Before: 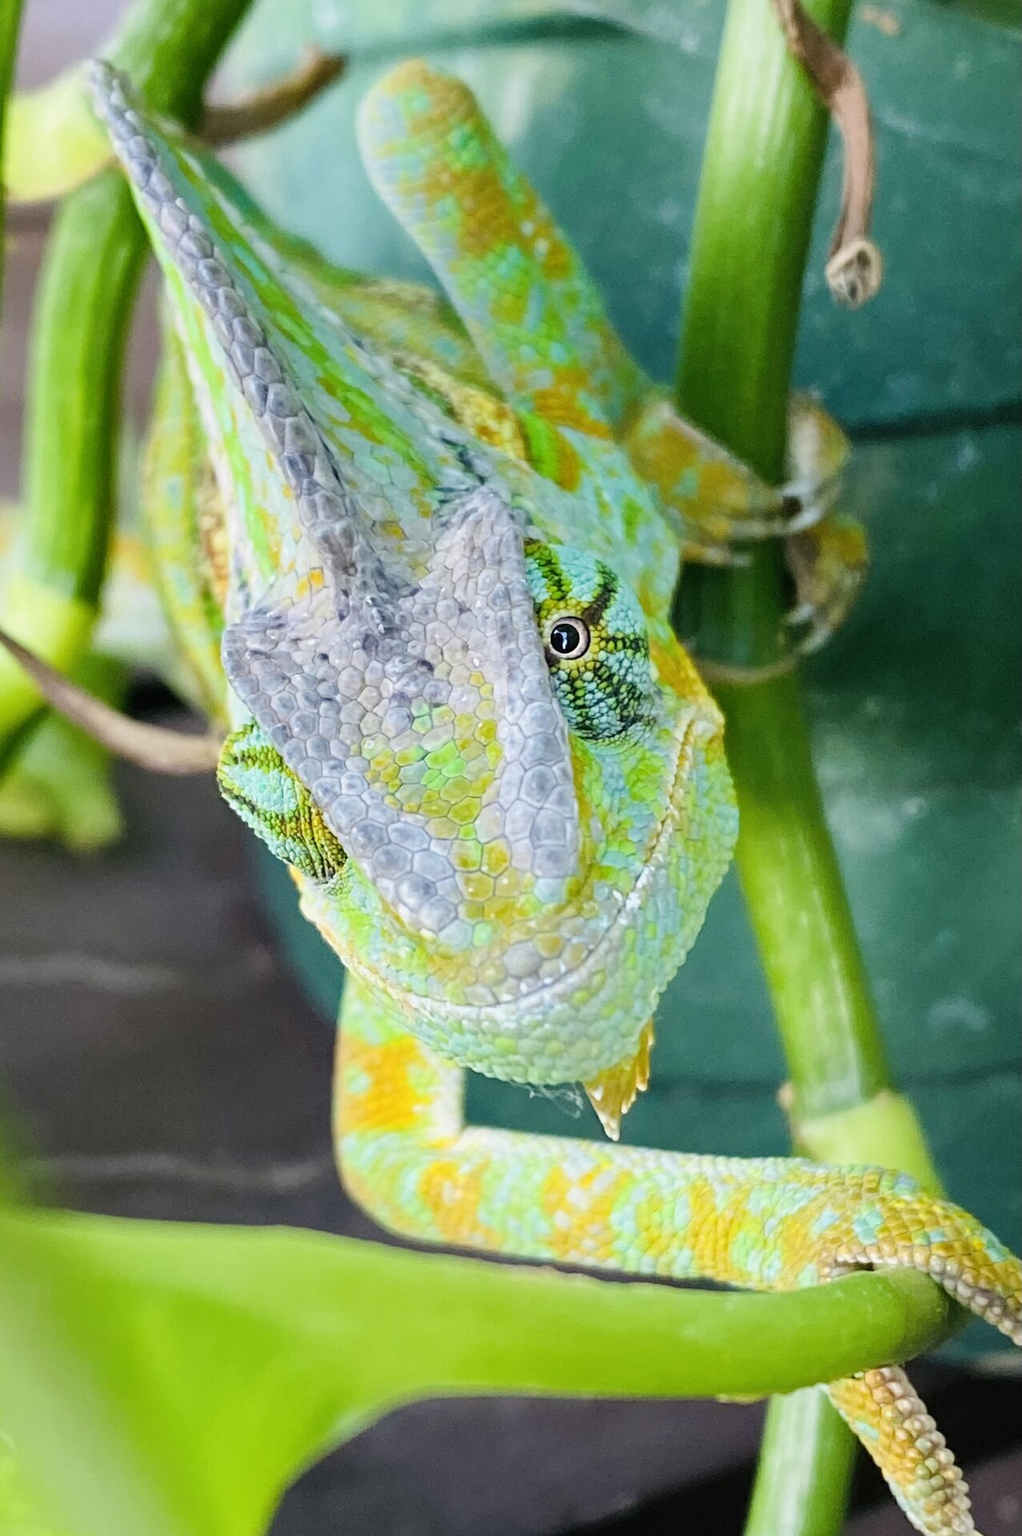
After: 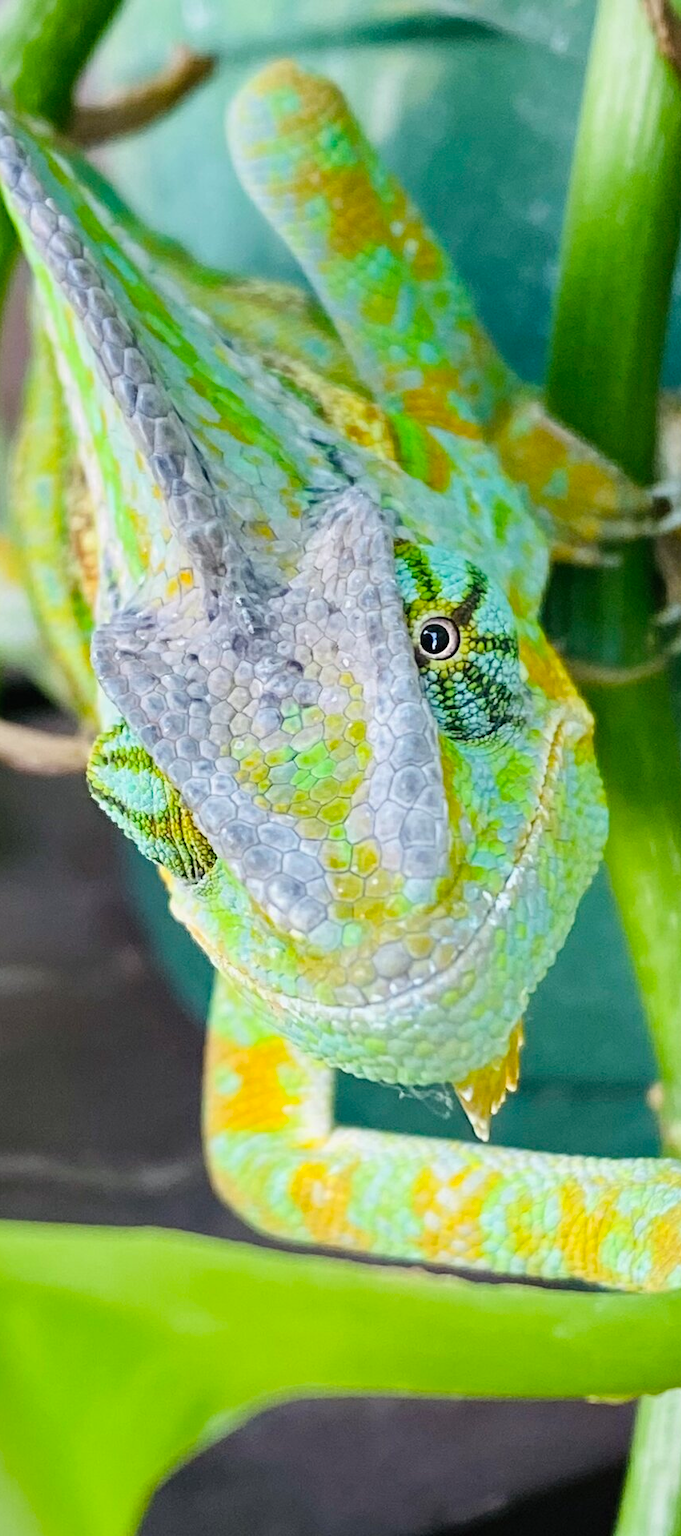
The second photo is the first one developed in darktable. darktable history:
crop and rotate: left 12.774%, right 20.462%
